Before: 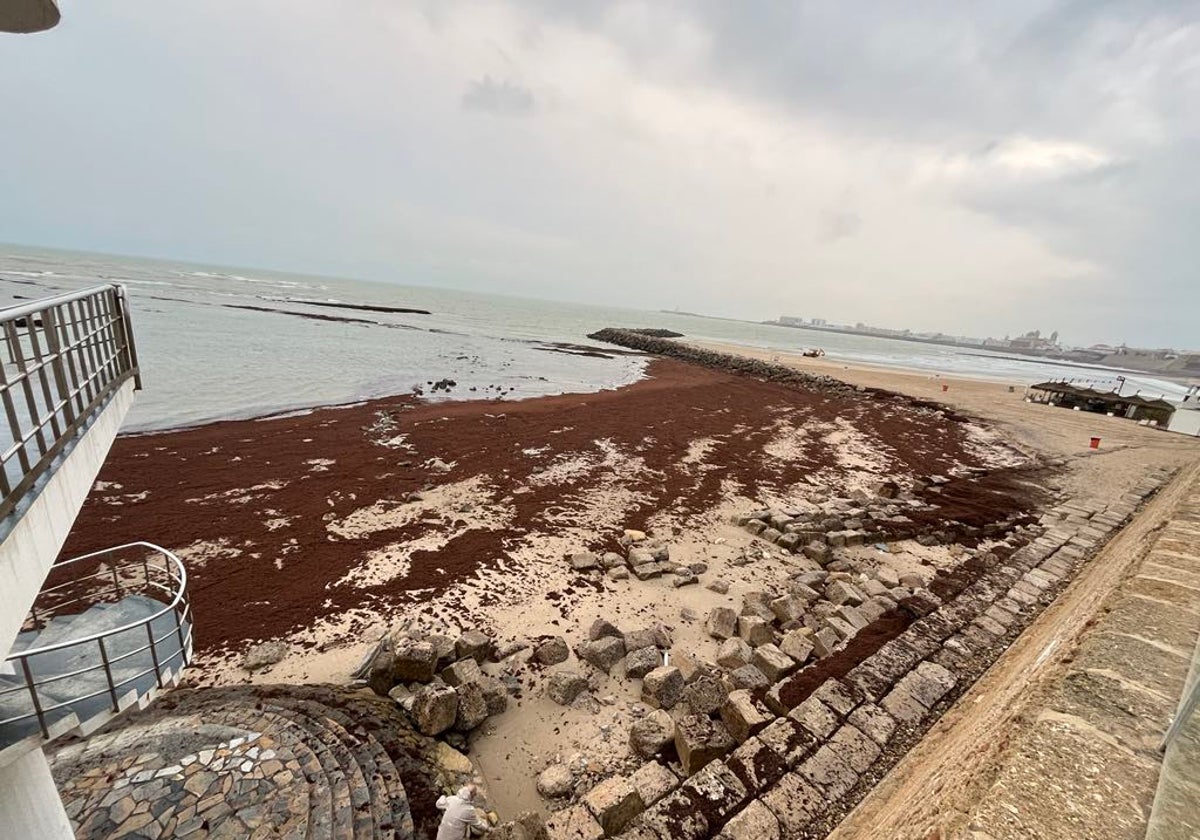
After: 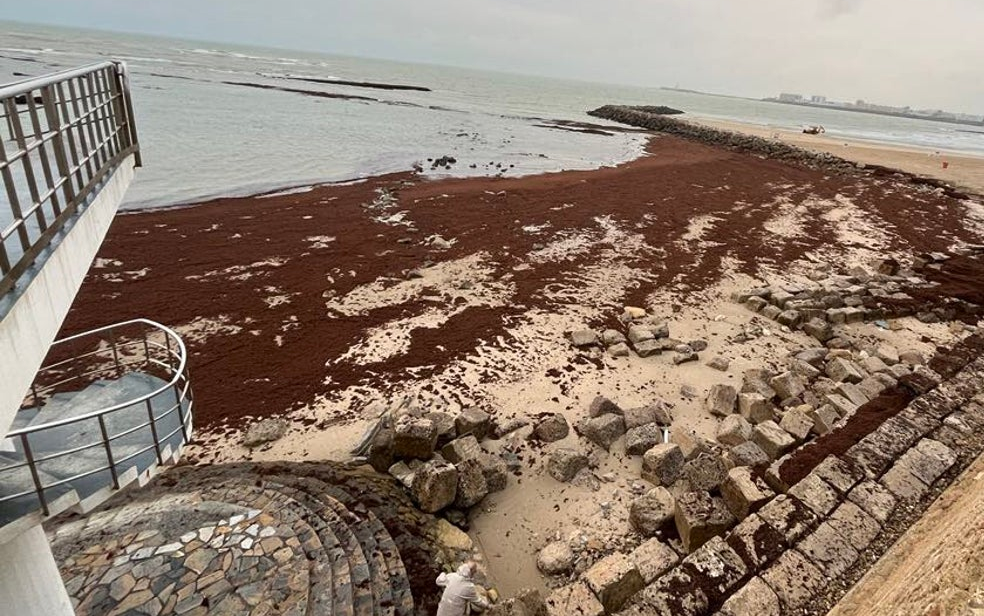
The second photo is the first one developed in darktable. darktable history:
crop: top 26.596%, right 17.993%
shadows and highlights: shadows -88.81, highlights -35.57, soften with gaussian
